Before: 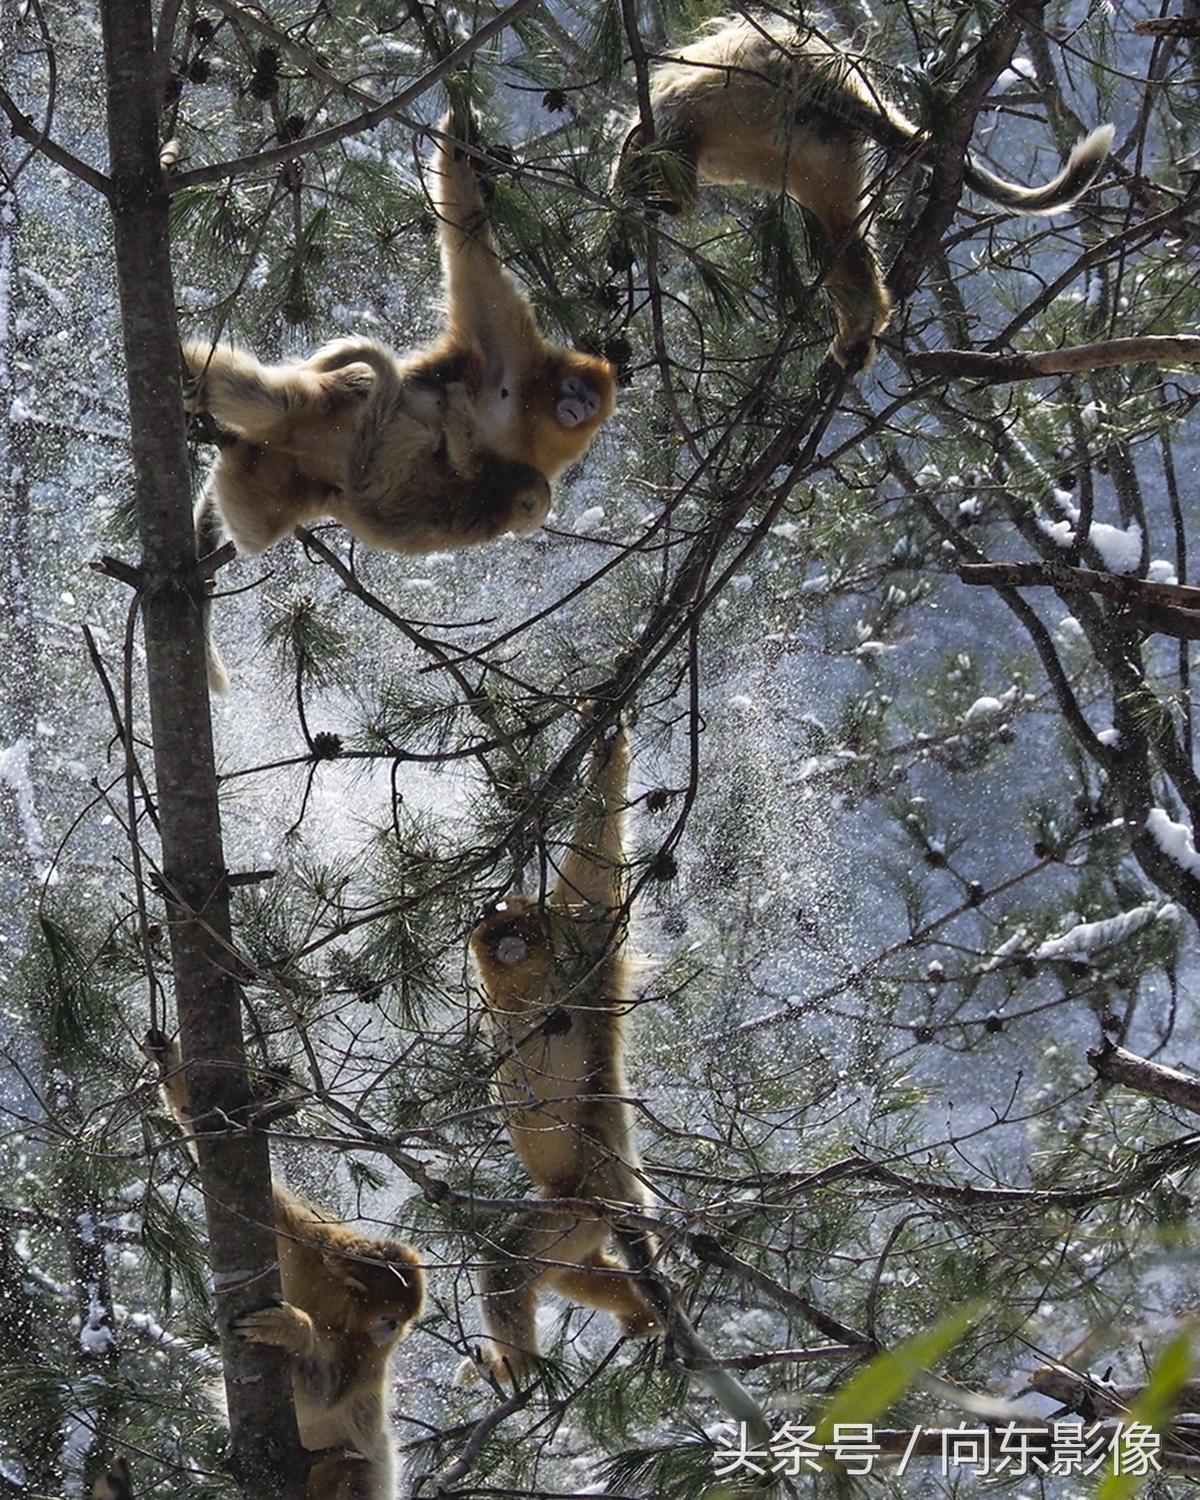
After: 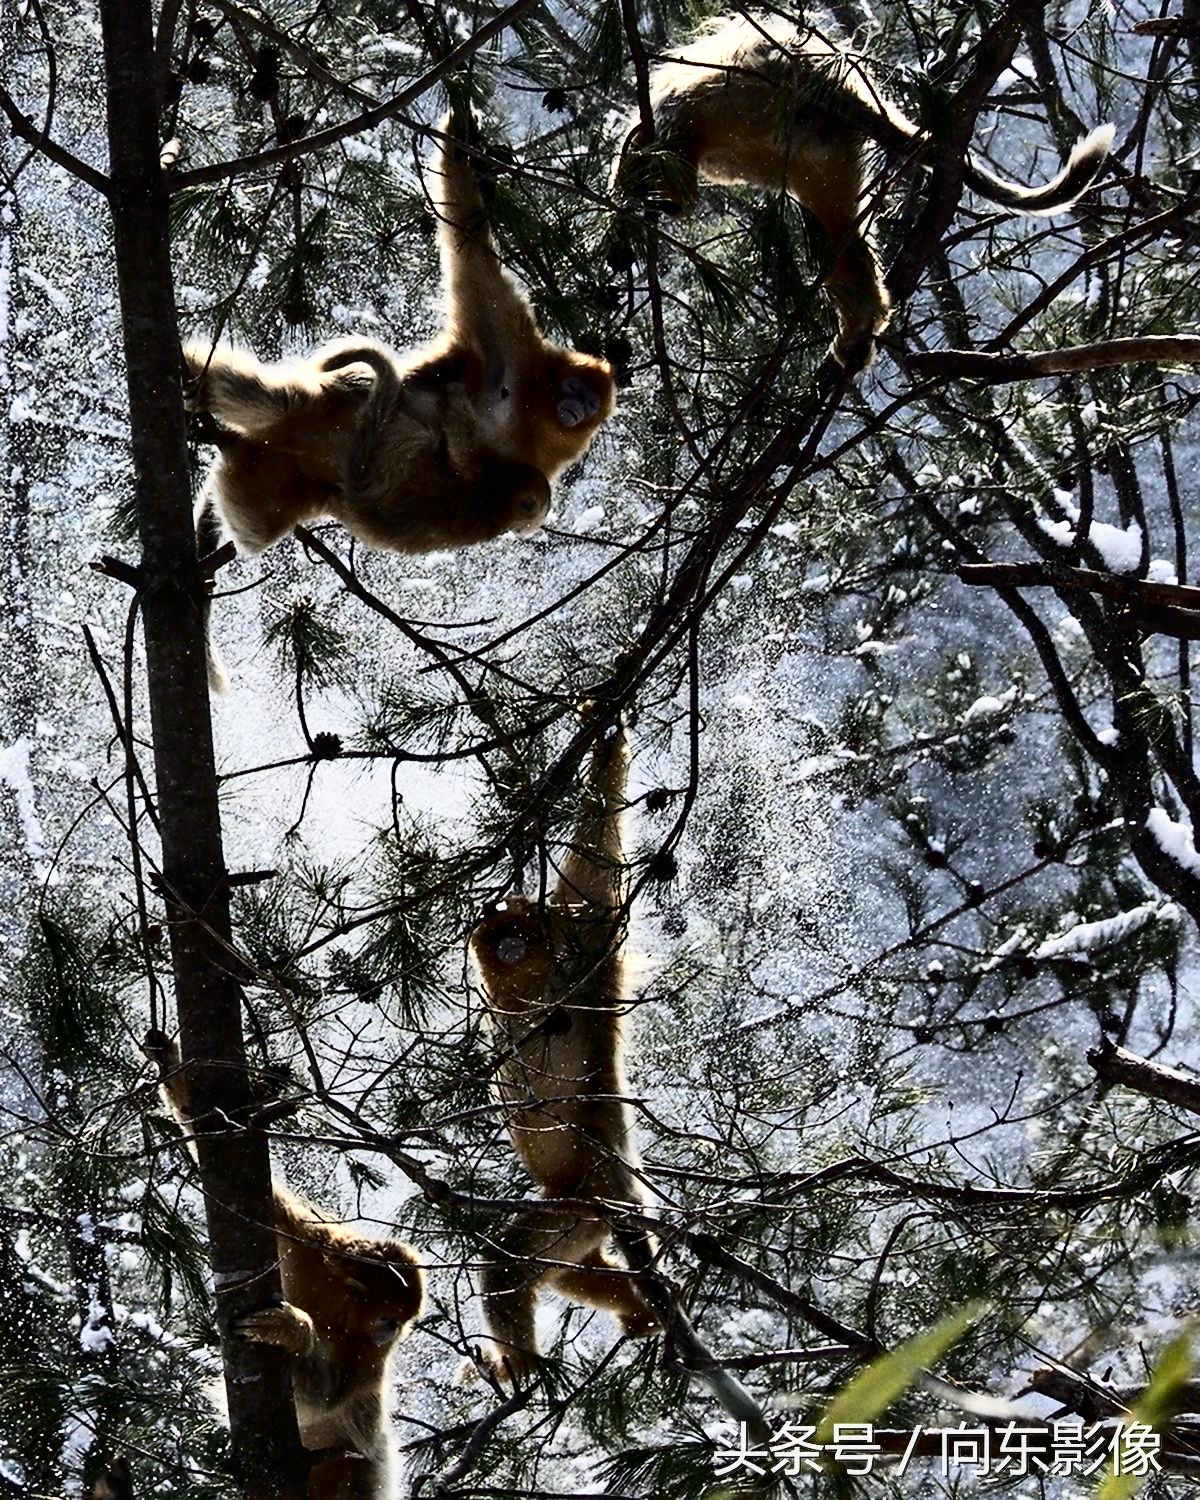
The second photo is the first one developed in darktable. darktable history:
tone curve: curves: ch0 [(0, 0) (0.003, 0.004) (0.011, 0.006) (0.025, 0.008) (0.044, 0.012) (0.069, 0.017) (0.1, 0.021) (0.136, 0.029) (0.177, 0.043) (0.224, 0.062) (0.277, 0.108) (0.335, 0.166) (0.399, 0.301) (0.468, 0.467) (0.543, 0.64) (0.623, 0.803) (0.709, 0.908) (0.801, 0.969) (0.898, 0.988) (1, 1)], color space Lab, independent channels, preserve colors none
shadows and highlights: shadows 43.62, white point adjustment -1.52, soften with gaussian
local contrast: mode bilateral grid, contrast 19, coarseness 51, detail 119%, midtone range 0.2
filmic rgb: black relative exposure -8 EV, white relative exposure 4.06 EV, hardness 4.19, preserve chrominance max RGB, color science v6 (2022), contrast in shadows safe, contrast in highlights safe
color zones: curves: ch0 [(0.018, 0.548) (0.197, 0.654) (0.425, 0.447) (0.605, 0.658) (0.732, 0.579)]; ch1 [(0.105, 0.531) (0.224, 0.531) (0.386, 0.39) (0.618, 0.456) (0.732, 0.456) (0.956, 0.421)]; ch2 [(0.039, 0.583) (0.215, 0.465) (0.399, 0.544) (0.465, 0.548) (0.614, 0.447) (0.724, 0.43) (0.882, 0.623) (0.956, 0.632)]
